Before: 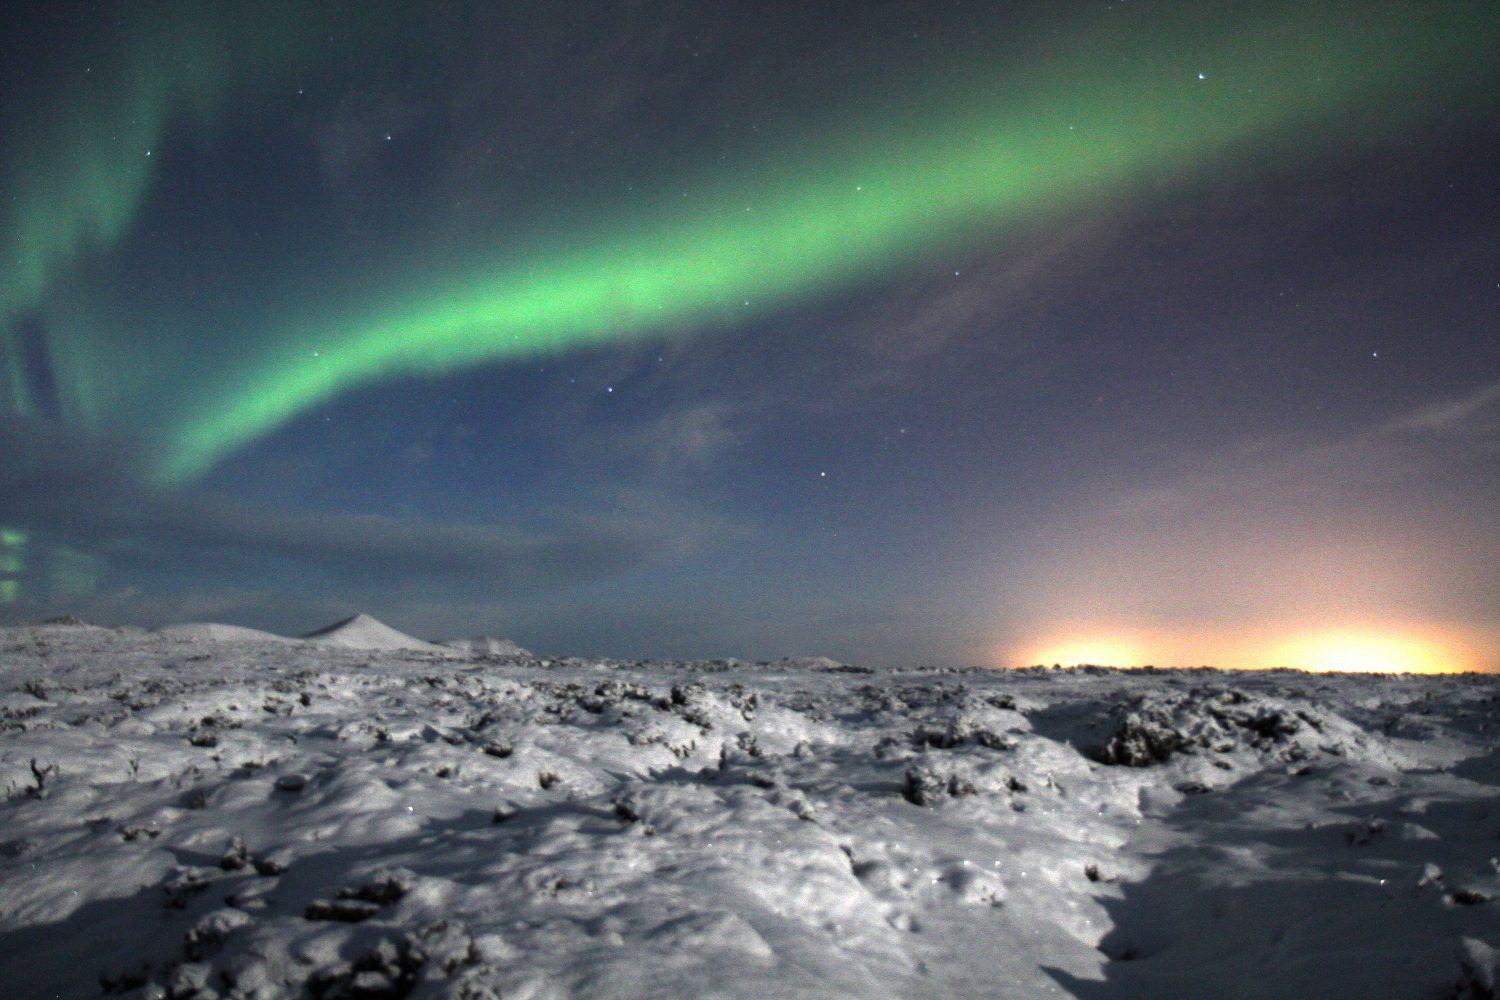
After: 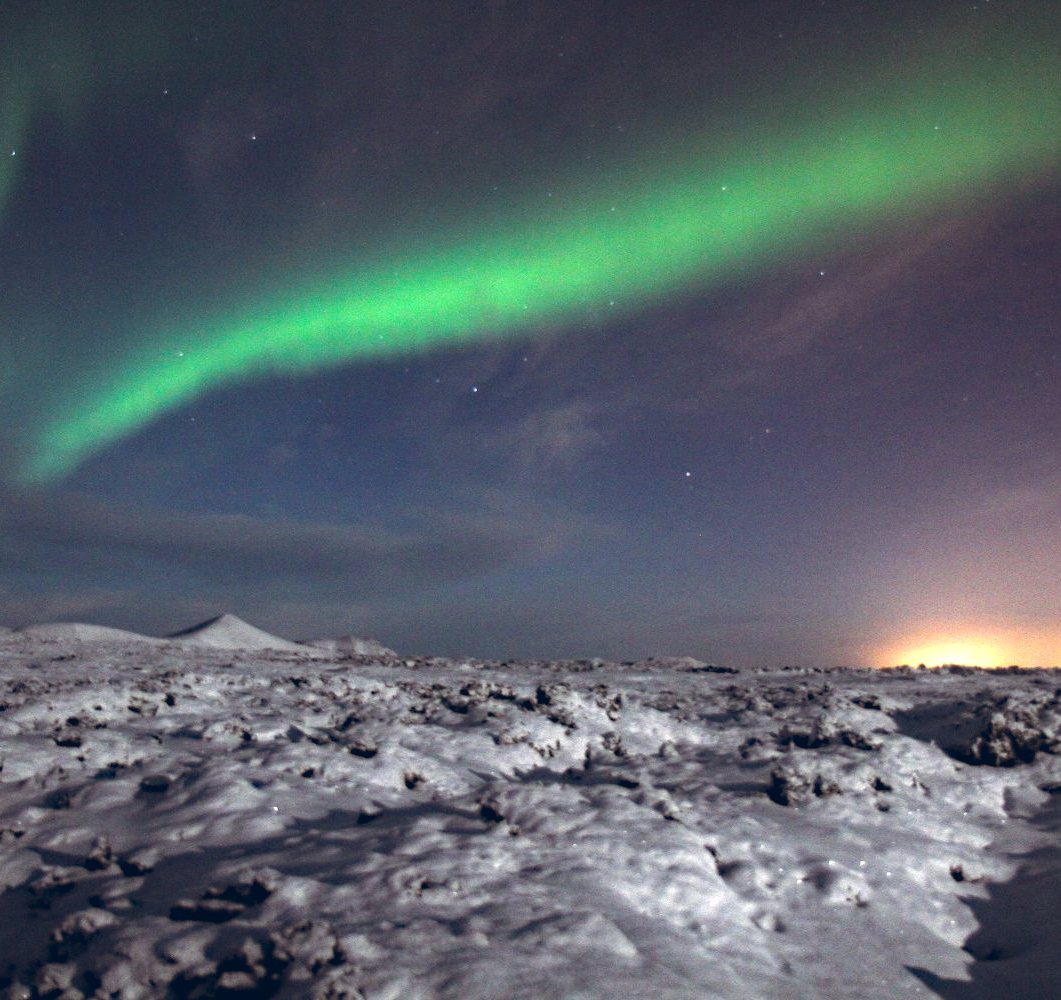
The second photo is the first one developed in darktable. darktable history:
color balance rgb: shadows lift › chroma 9.92%, shadows lift › hue 45.12°, power › luminance 3.26%, power › hue 231.93°, global offset › luminance 0.4%, global offset › chroma 0.21%, global offset › hue 255.02°
haze removal: strength 0.29, distance 0.25, compatibility mode true, adaptive false
crop and rotate: left 9.061%, right 20.142%
